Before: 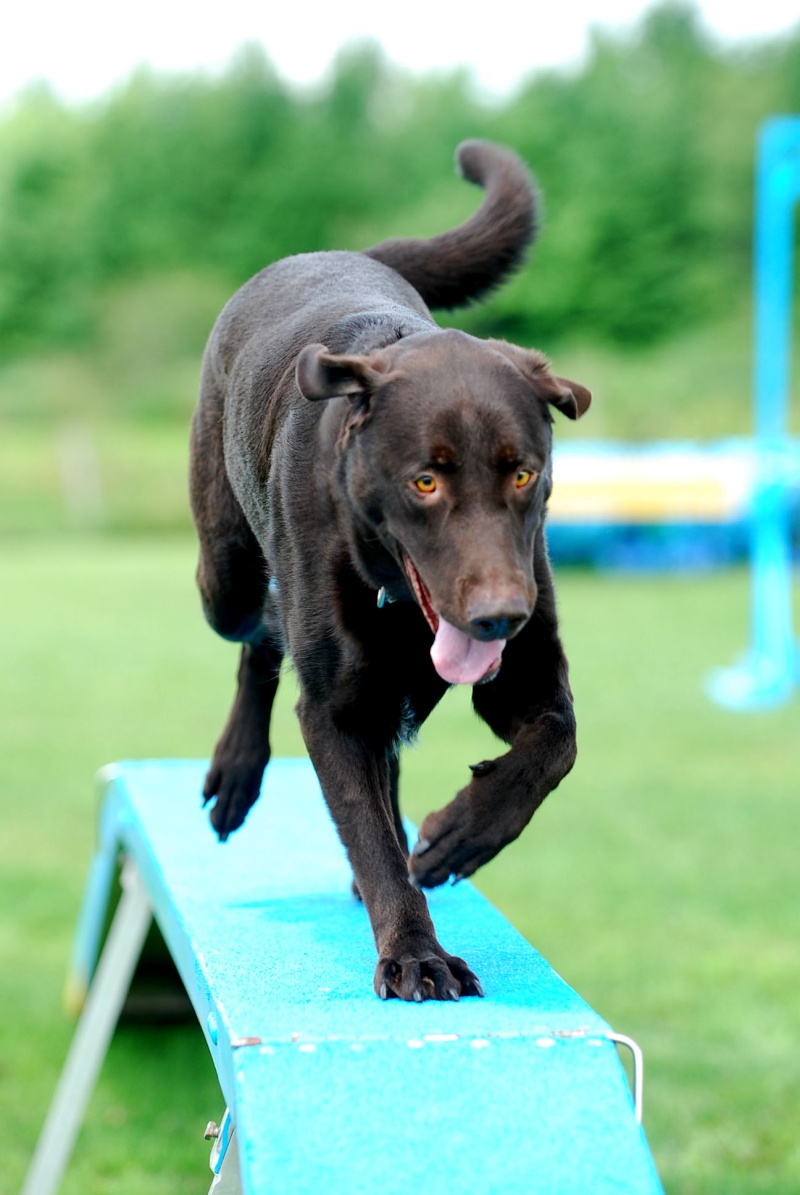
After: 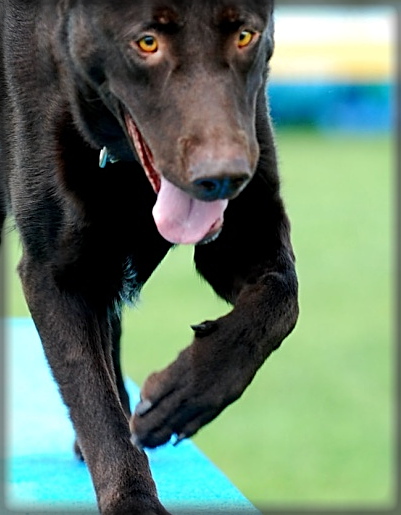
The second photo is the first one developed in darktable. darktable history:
sharpen: on, module defaults
vignetting: fall-off start 93.06%, fall-off radius 5.74%, brightness -0.731, saturation -0.489, automatic ratio true, width/height ratio 1.33, shape 0.044
tone equalizer: edges refinement/feathering 500, mask exposure compensation -1.57 EV, preserve details no
crop: left 34.845%, top 36.831%, right 14.927%, bottom 20.054%
